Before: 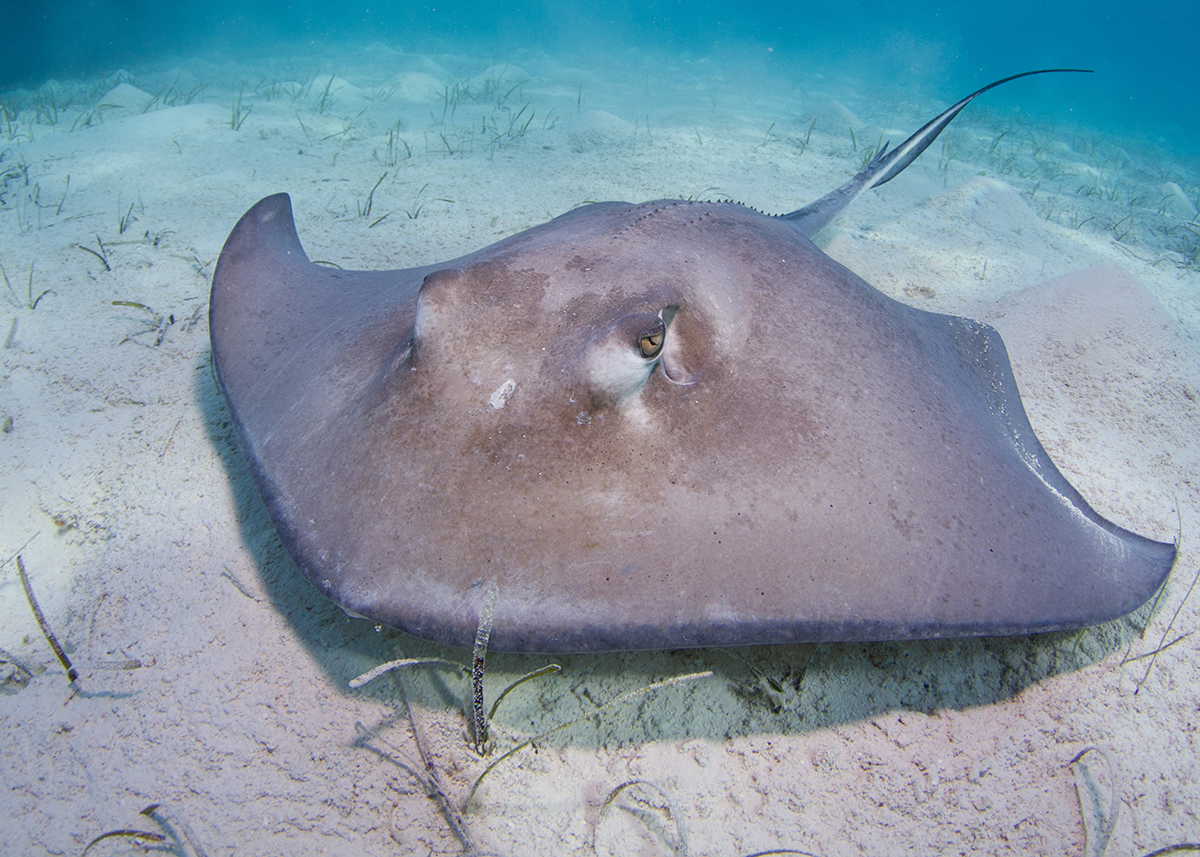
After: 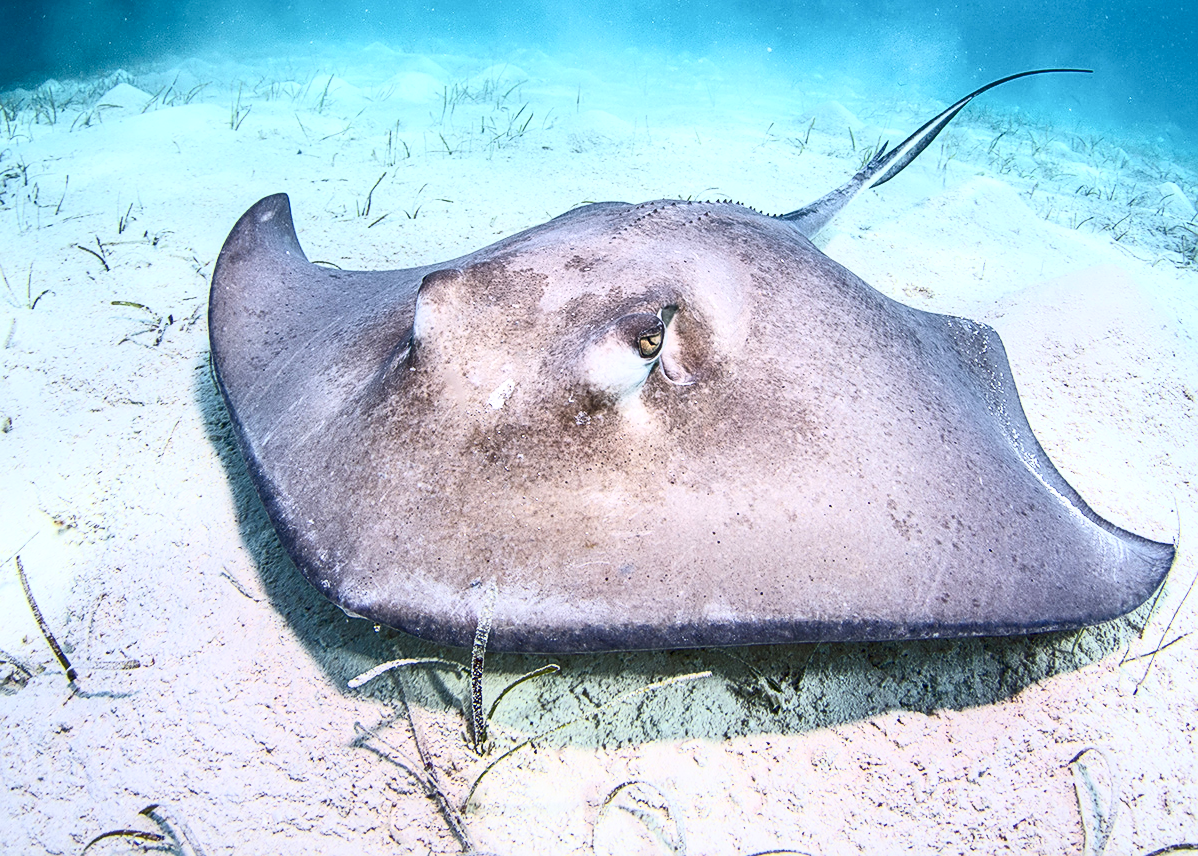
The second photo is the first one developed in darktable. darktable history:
sharpen: on, module defaults
crop and rotate: left 0.126%
local contrast: on, module defaults
contrast brightness saturation: contrast 0.62, brightness 0.34, saturation 0.14
